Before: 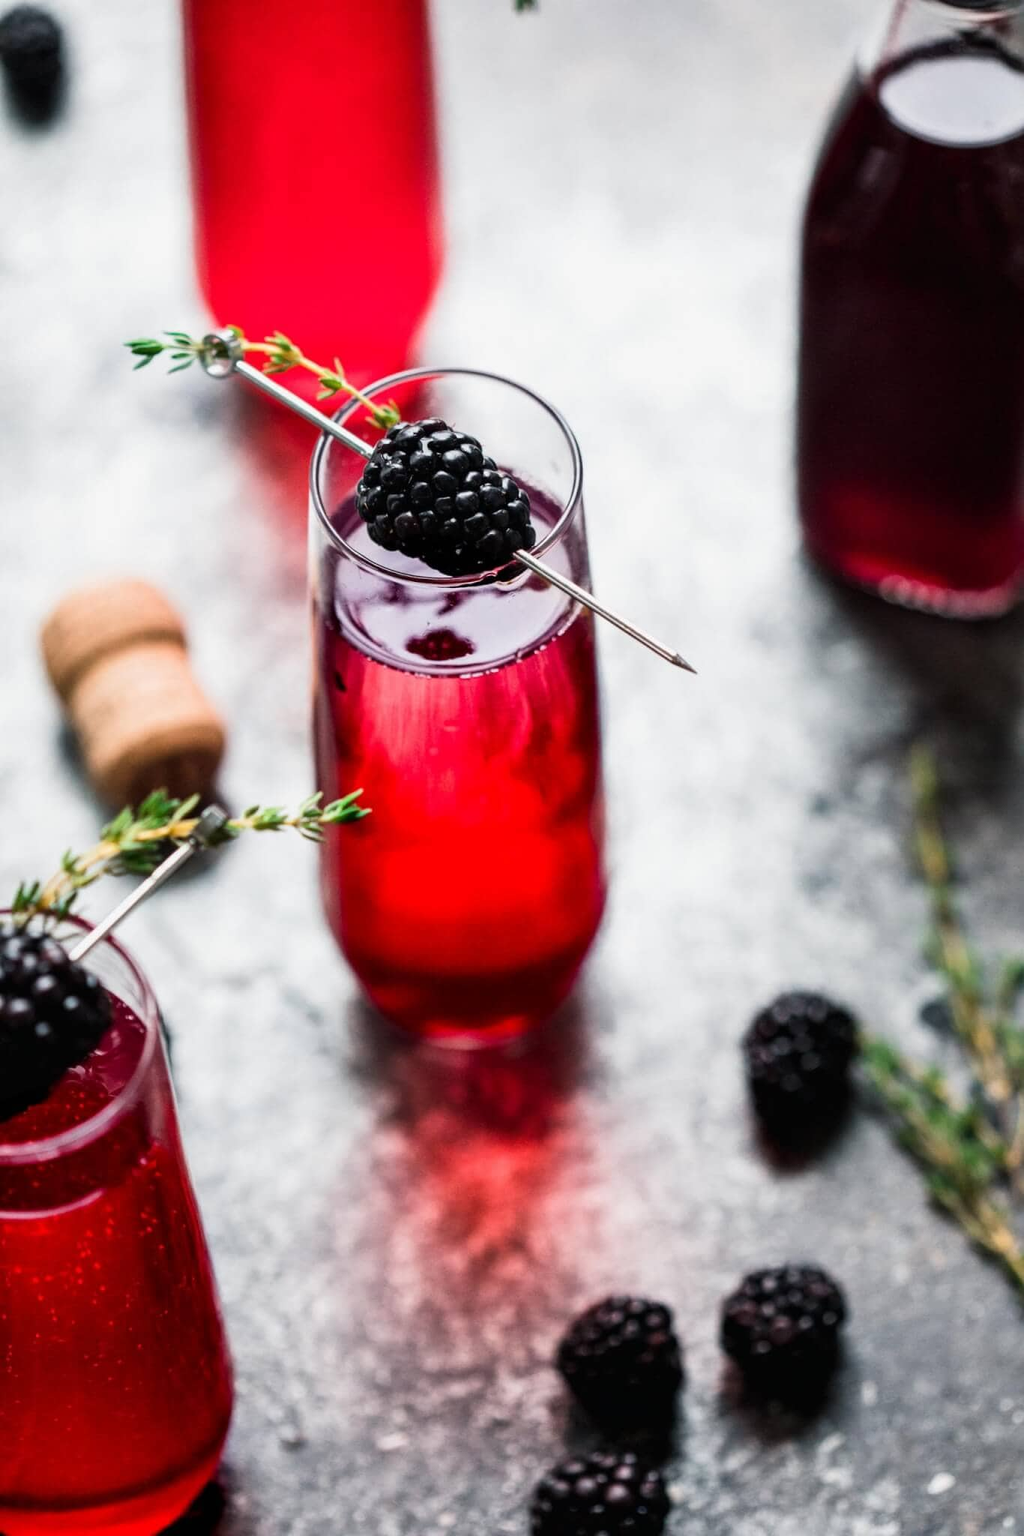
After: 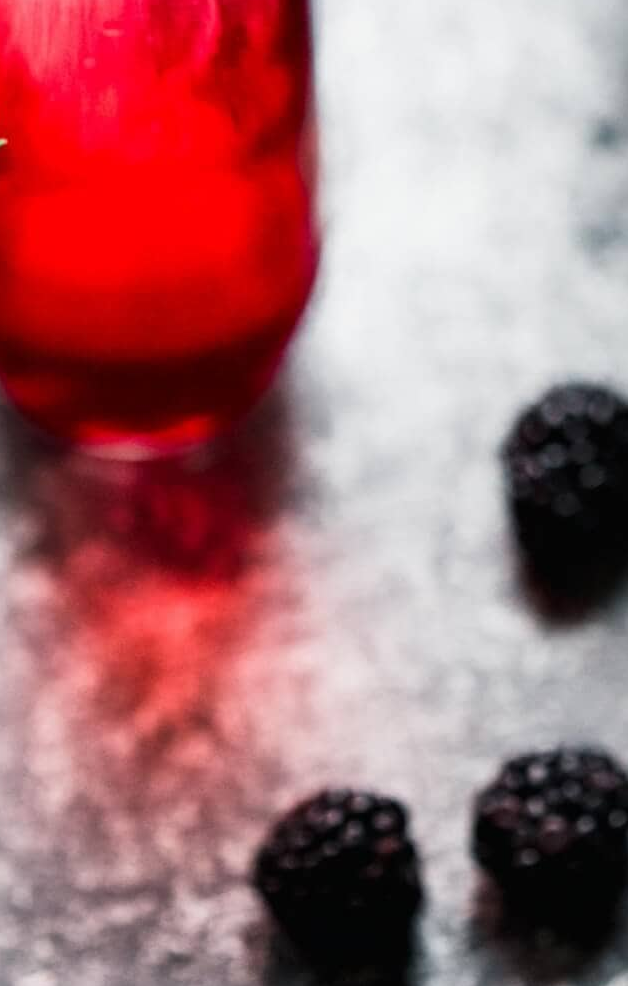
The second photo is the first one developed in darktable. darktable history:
crop: left 35.836%, top 45.881%, right 18.186%, bottom 5.942%
